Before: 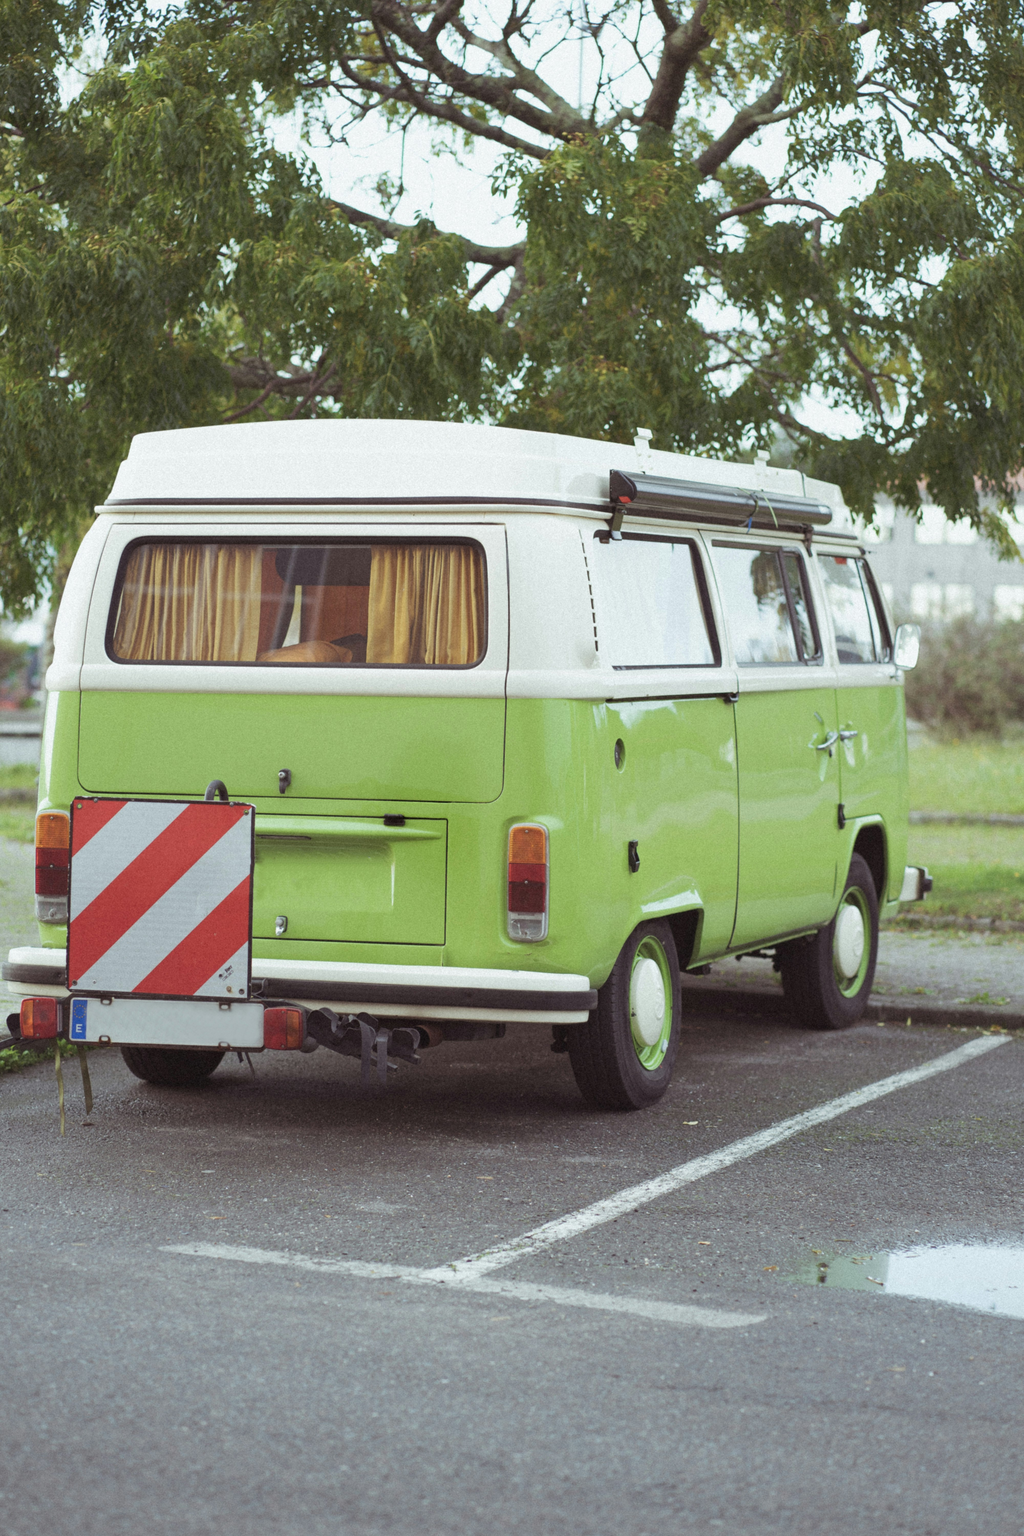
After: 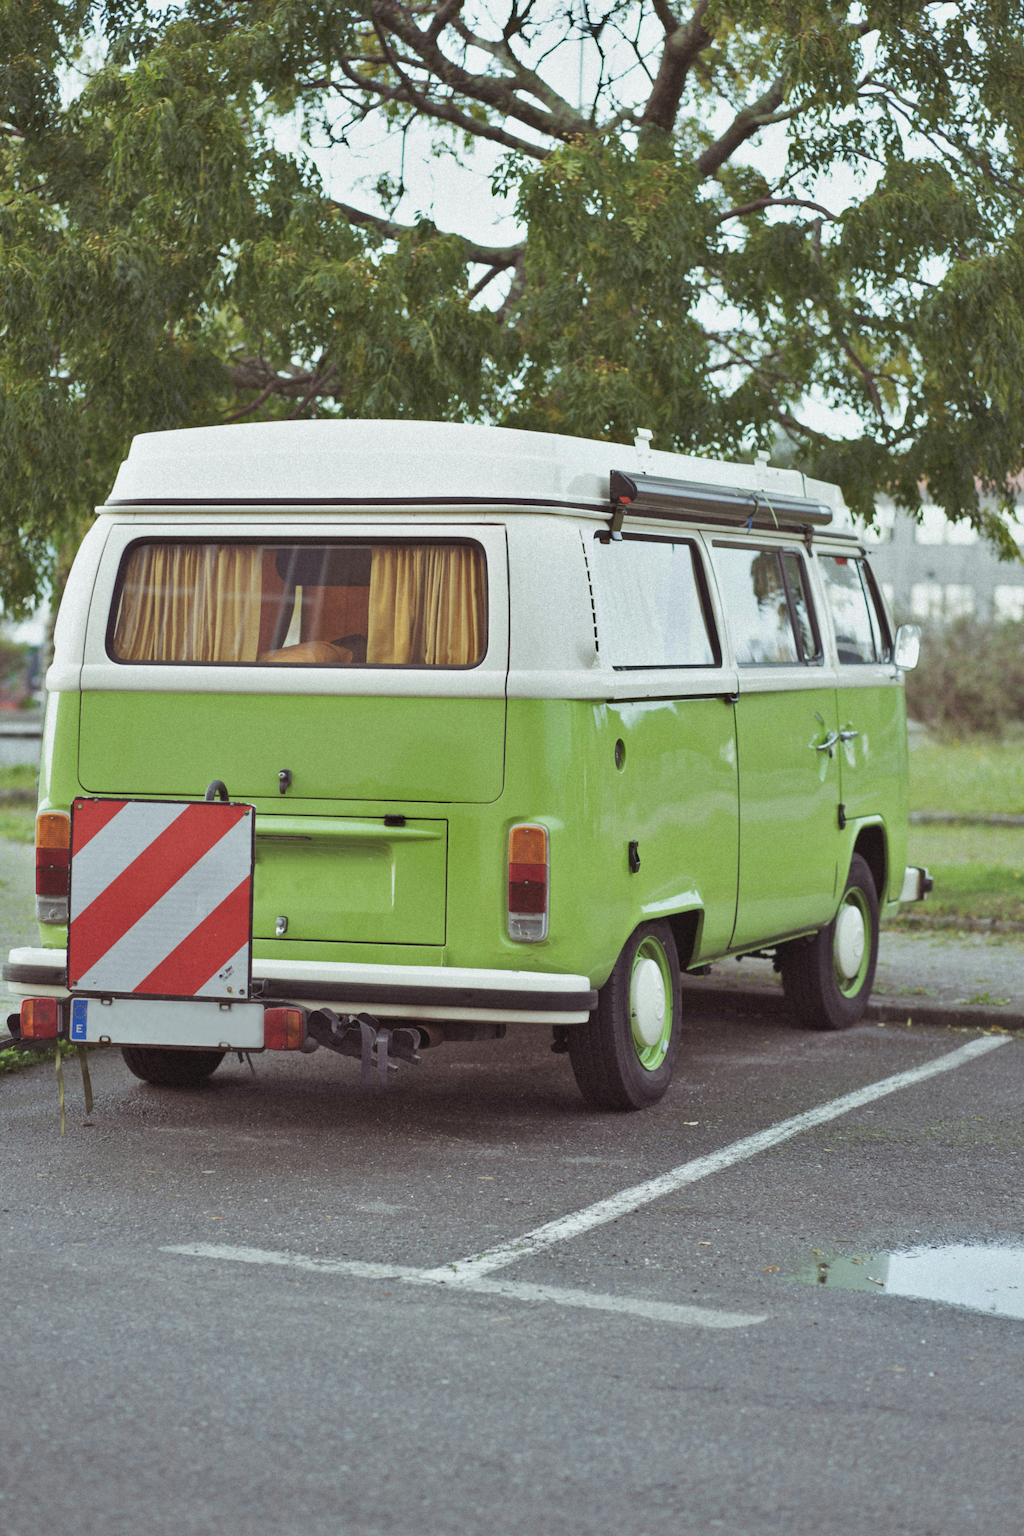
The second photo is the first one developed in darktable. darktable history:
shadows and highlights: shadows 43.83, white point adjustment -1.35, soften with gaussian
